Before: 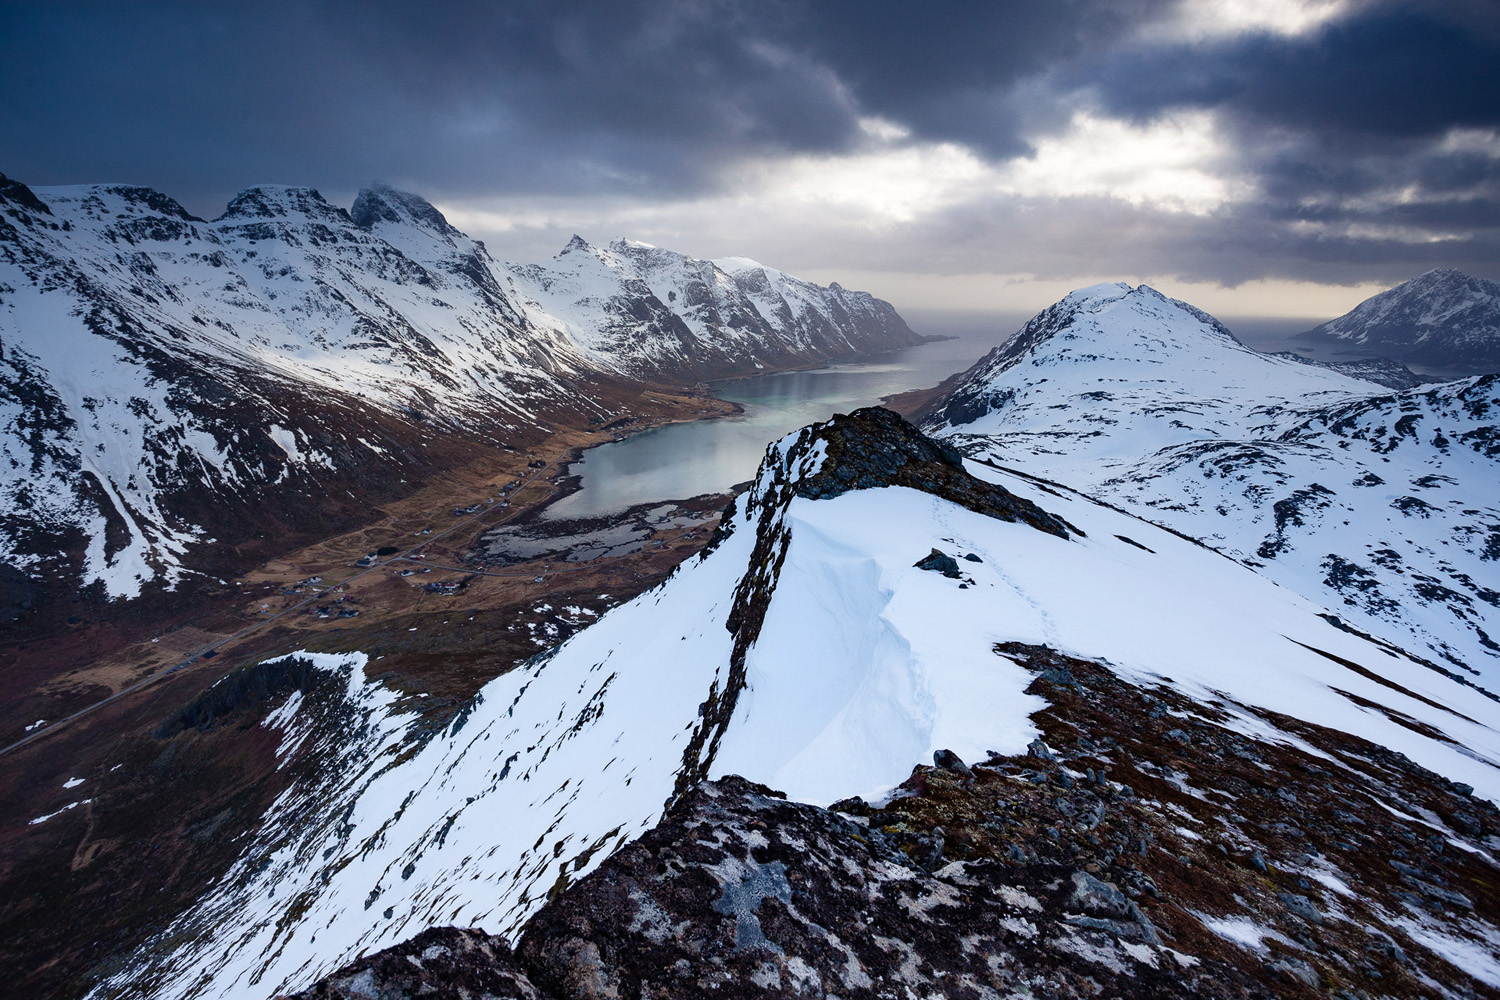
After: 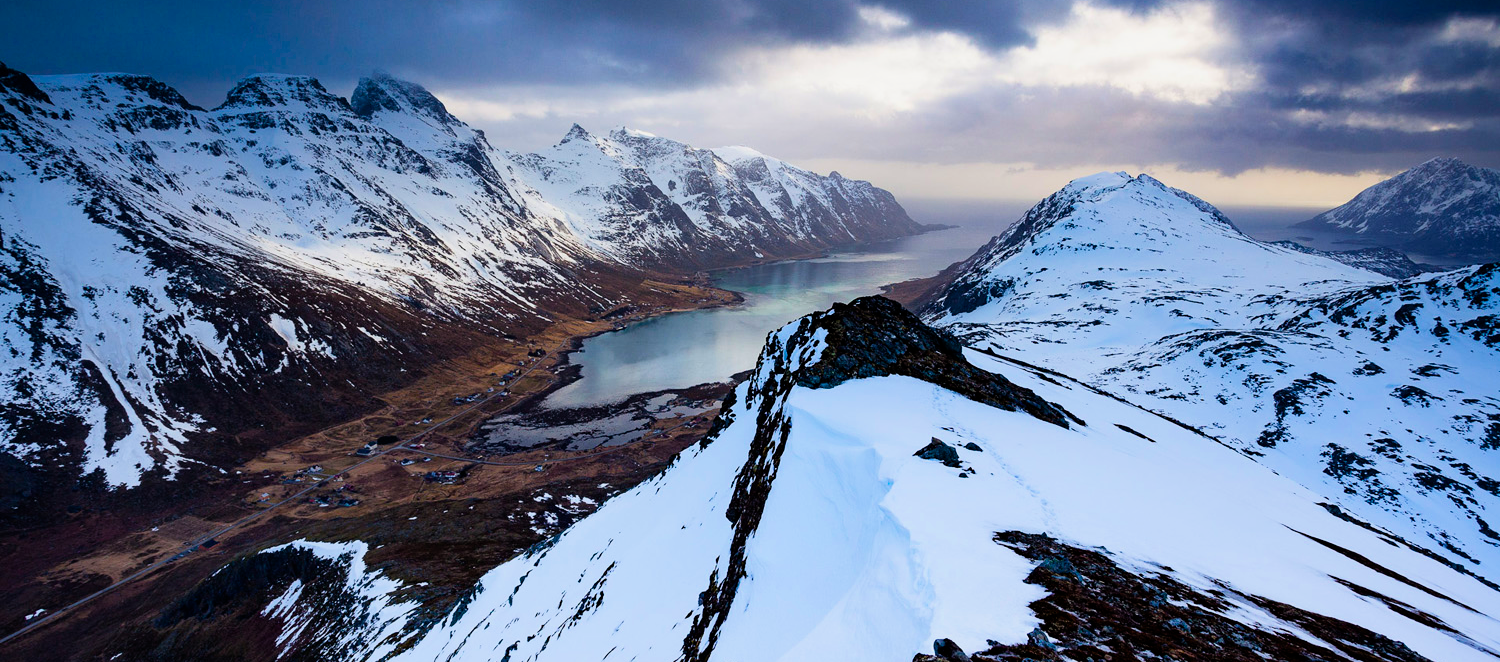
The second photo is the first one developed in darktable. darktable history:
crop: top 11.179%, bottom 22.595%
exposure: compensate exposure bias true, compensate highlight preservation false
color balance rgb: linear chroma grading › global chroma 22.622%, perceptual saturation grading › global saturation 30.665%, global vibrance 20%
filmic rgb: middle gray luminance 21.67%, black relative exposure -14.07 EV, white relative exposure 2.96 EV, threshold 5.97 EV, target black luminance 0%, hardness 8.86, latitude 60.23%, contrast 1.209, highlights saturation mix 5.5%, shadows ↔ highlights balance 42.05%, iterations of high-quality reconstruction 0, enable highlight reconstruction true
